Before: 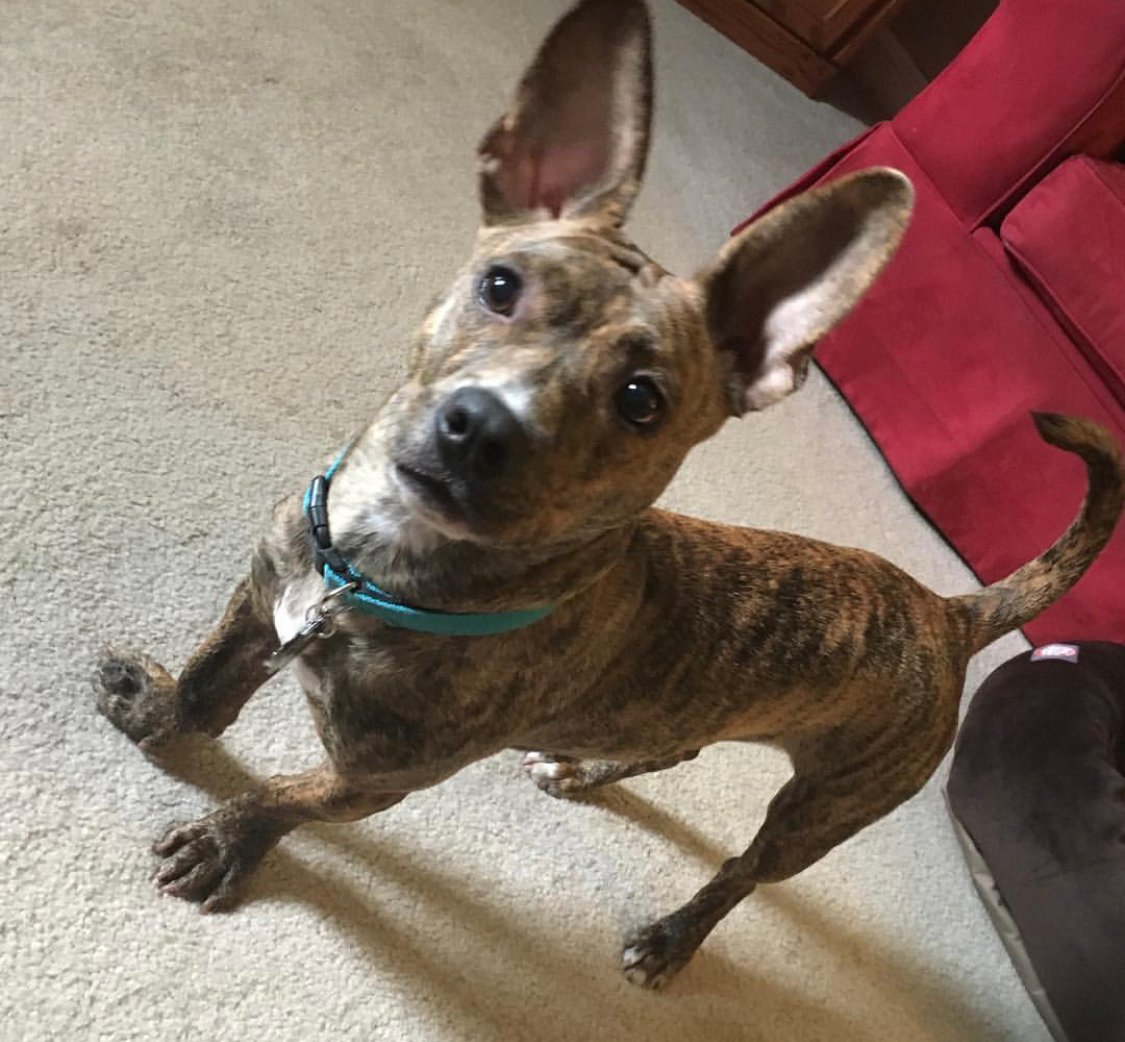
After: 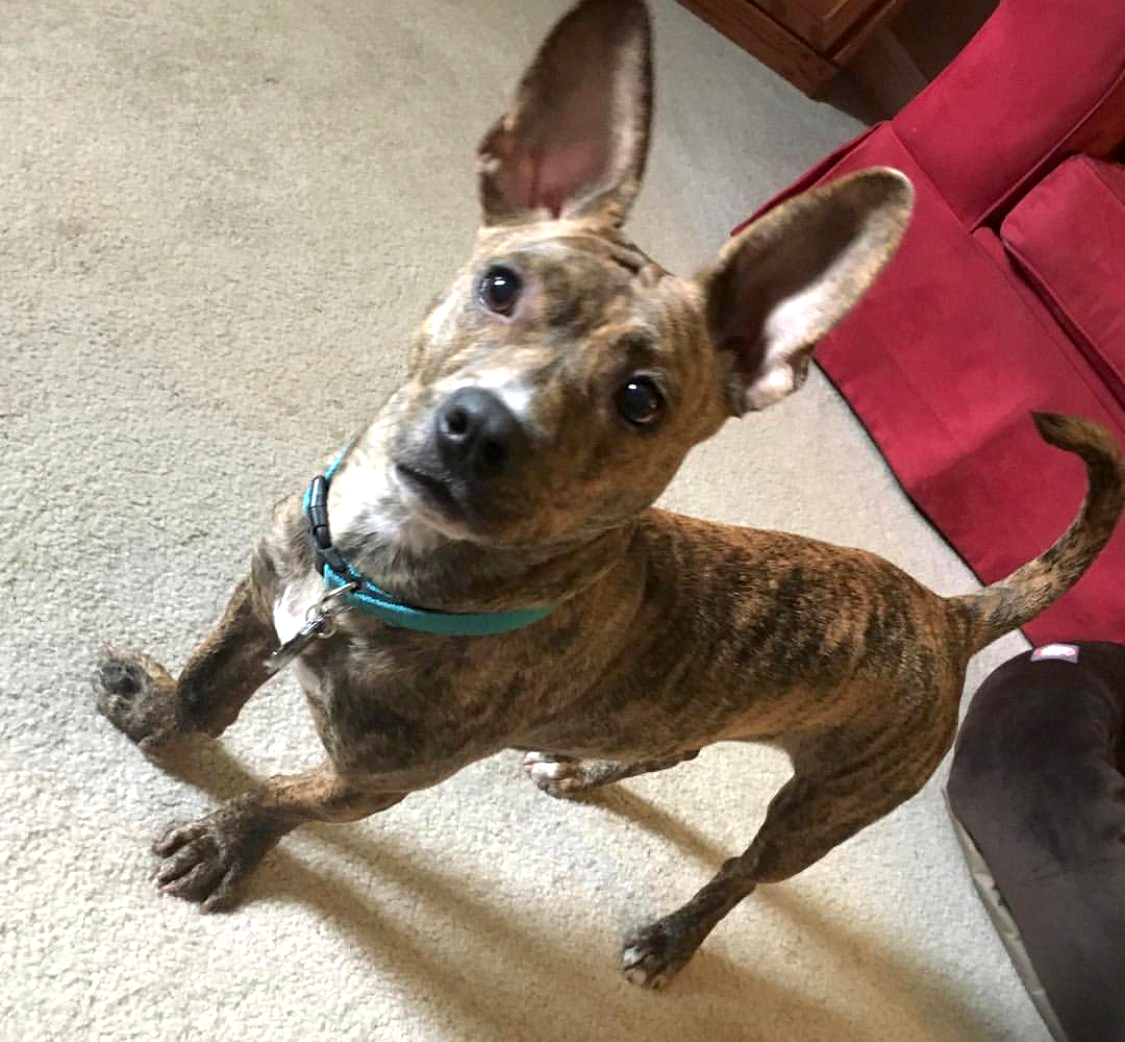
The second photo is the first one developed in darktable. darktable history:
exposure: black level correction 0.003, exposure 0.38 EV, compensate exposure bias true, compensate highlight preservation false
